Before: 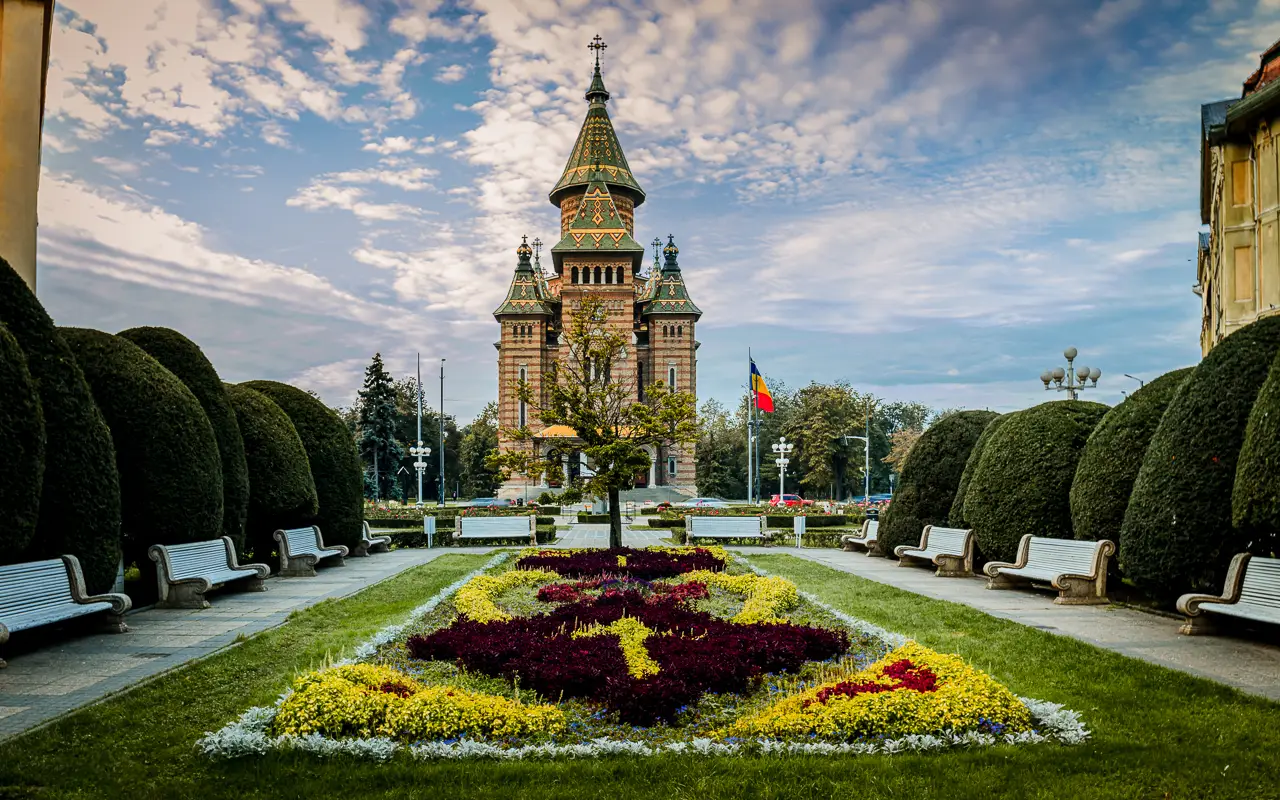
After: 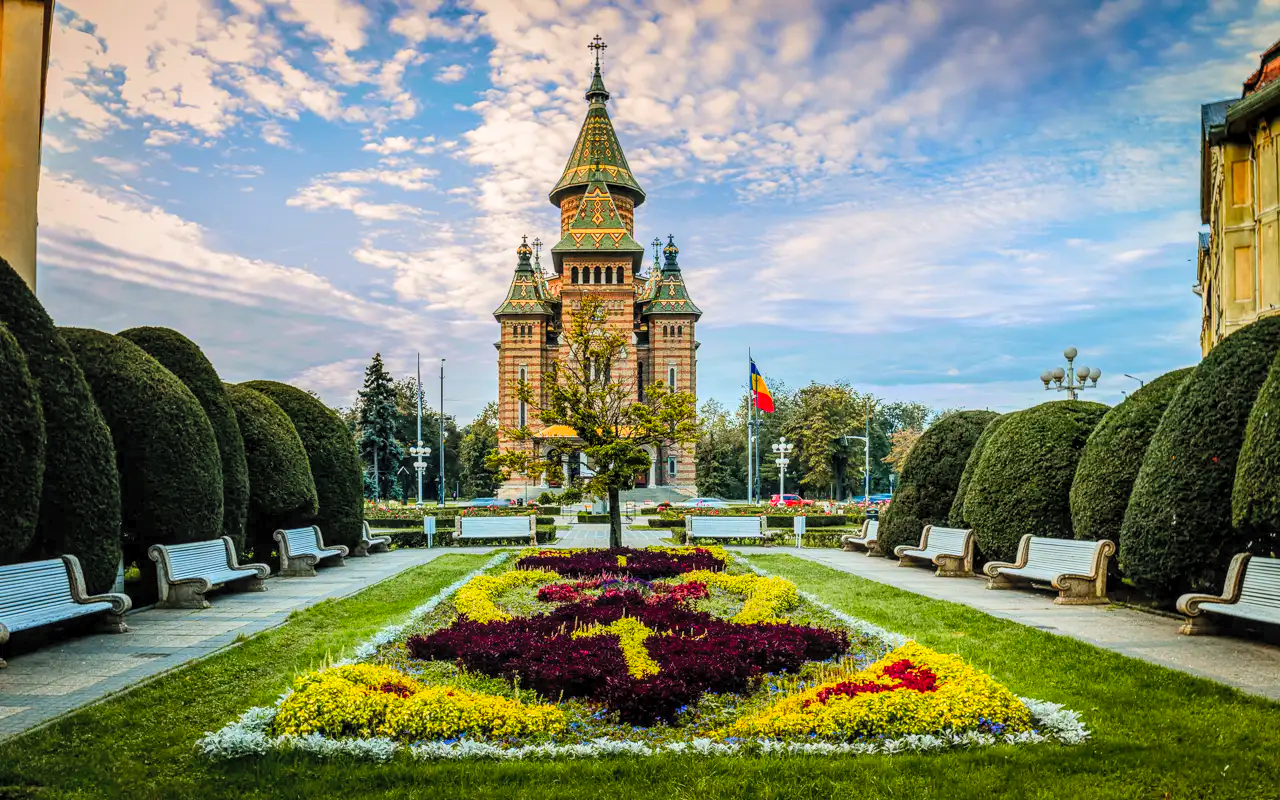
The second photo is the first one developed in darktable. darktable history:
local contrast: on, module defaults
contrast brightness saturation: contrast 0.07, brightness 0.18, saturation 0.4
